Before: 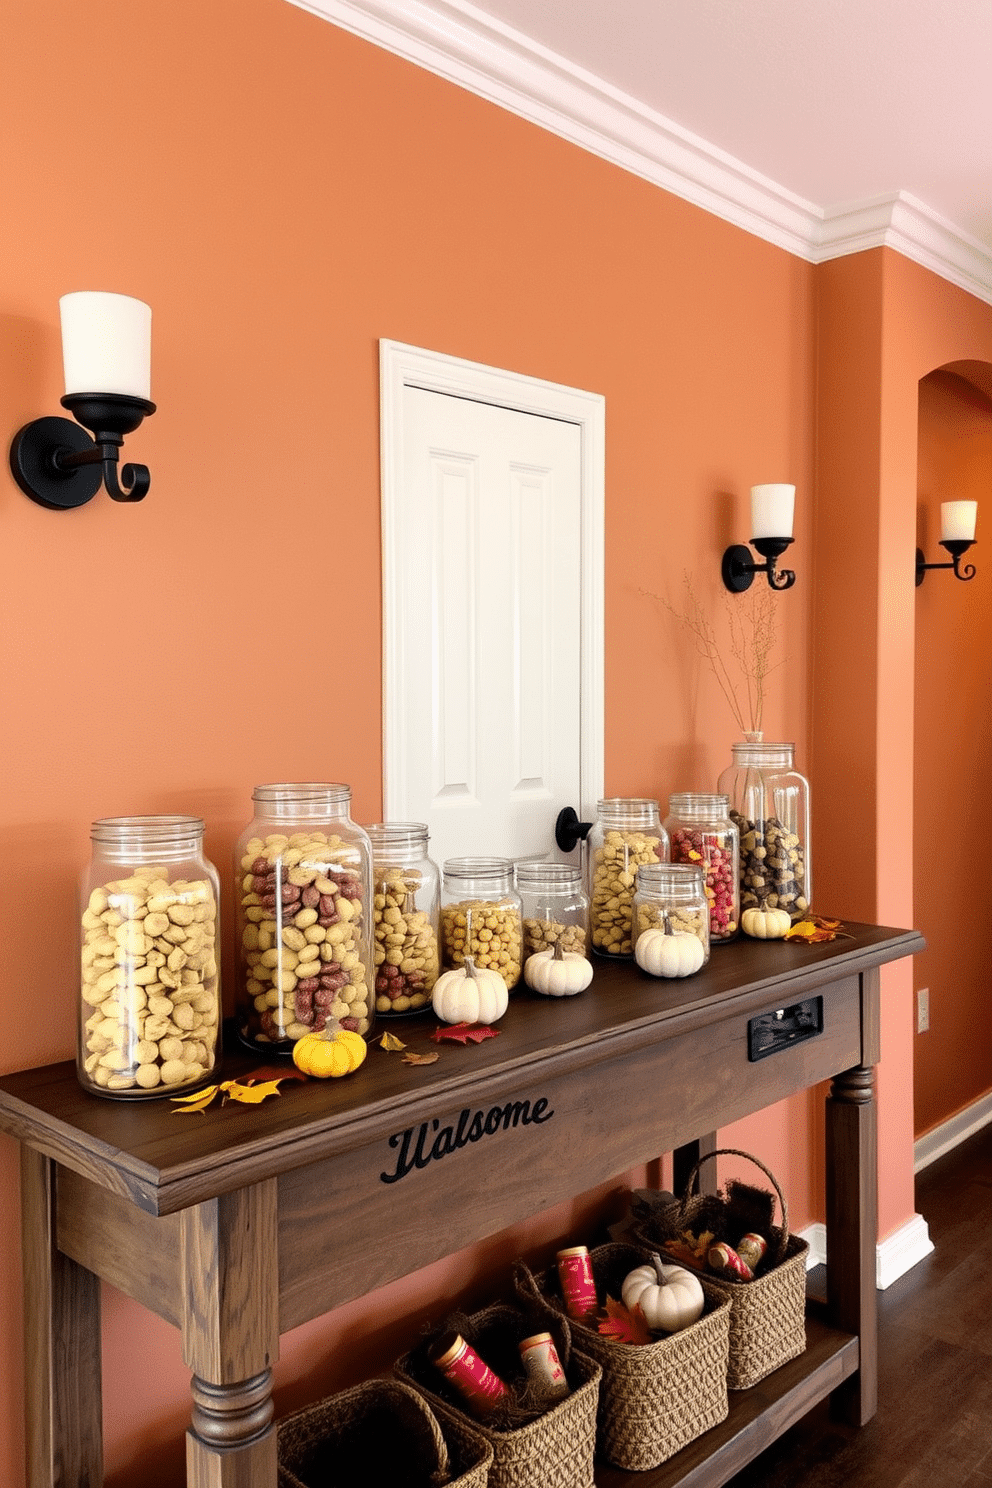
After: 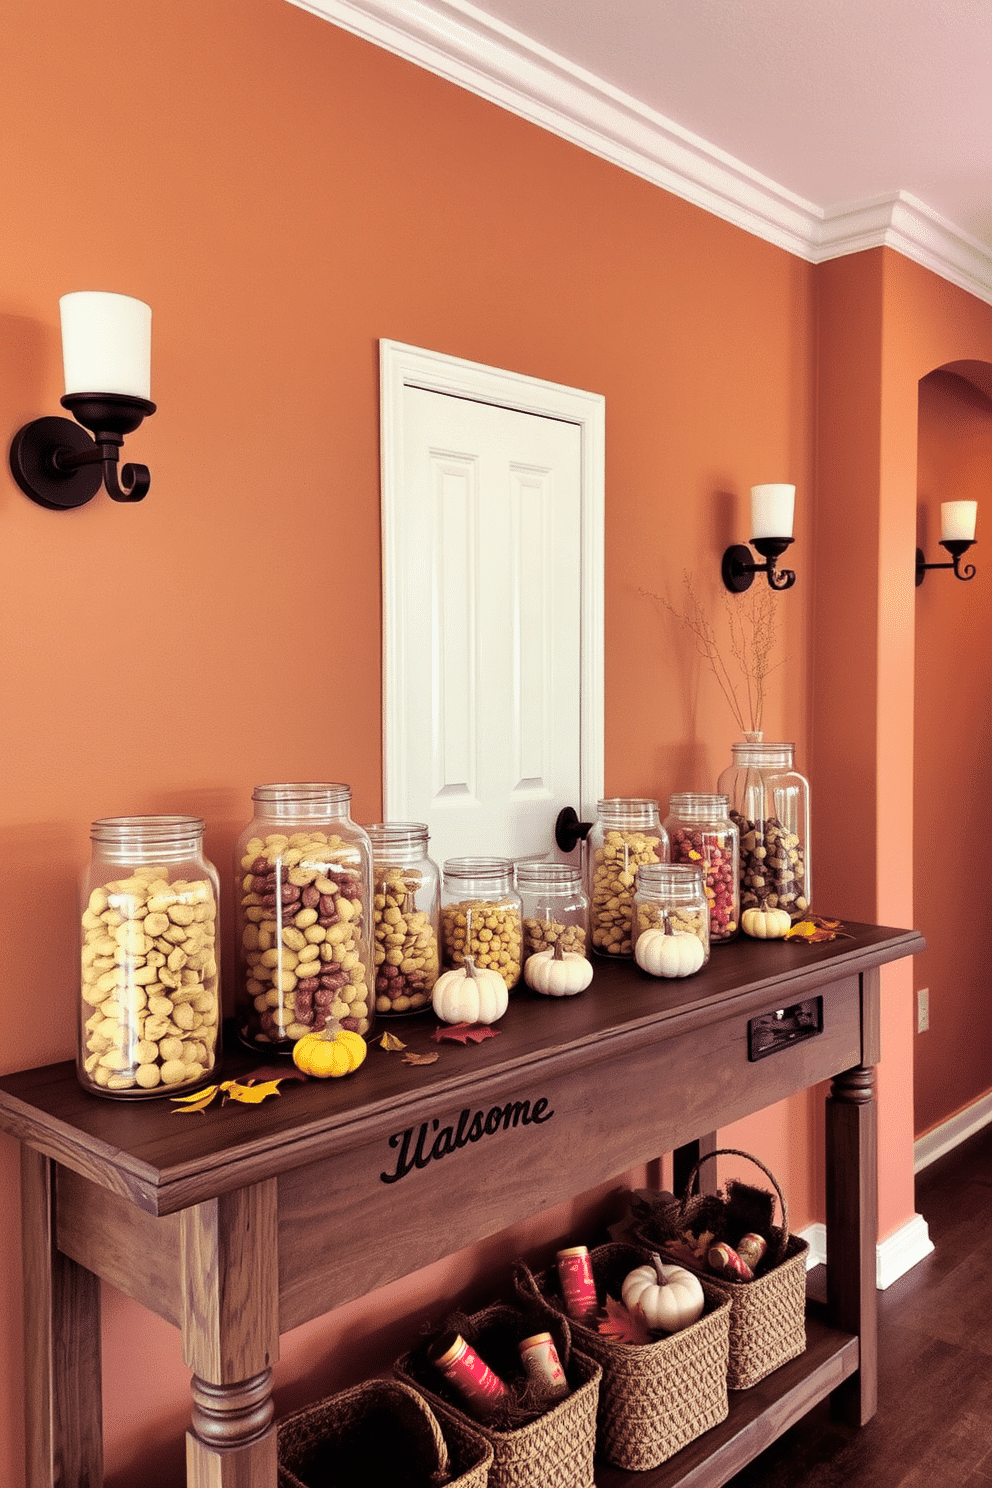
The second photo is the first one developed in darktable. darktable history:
split-toning: on, module defaults
shadows and highlights: soften with gaussian
vignetting: fall-off start 116.67%, fall-off radius 59.26%, brightness -0.31, saturation -0.056
